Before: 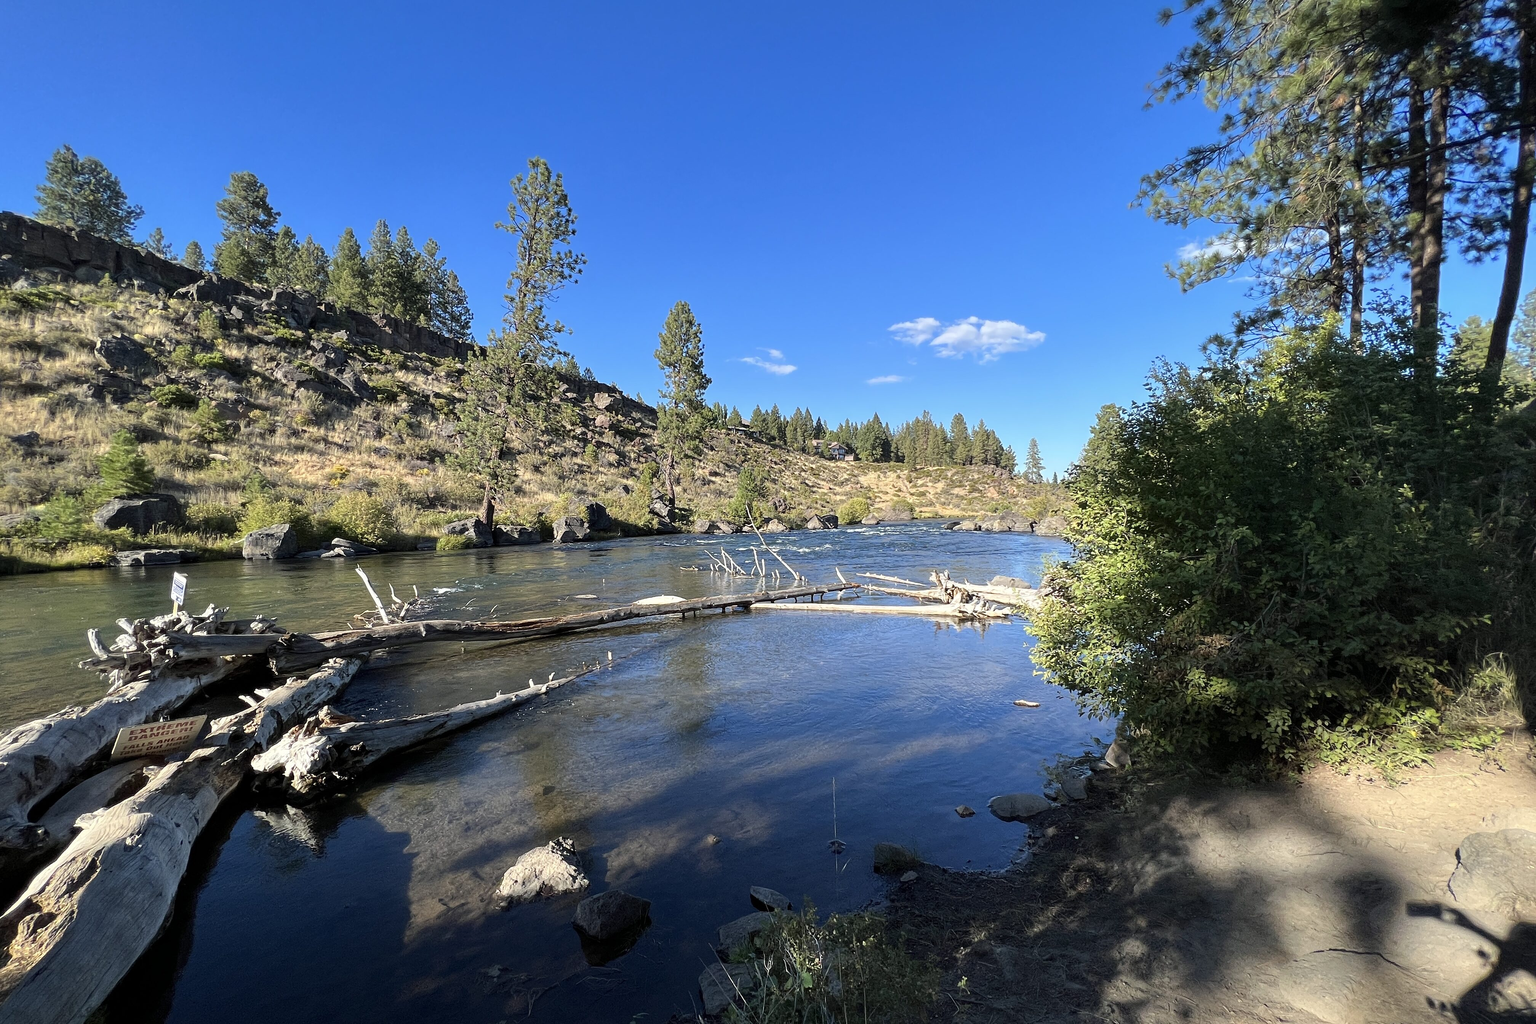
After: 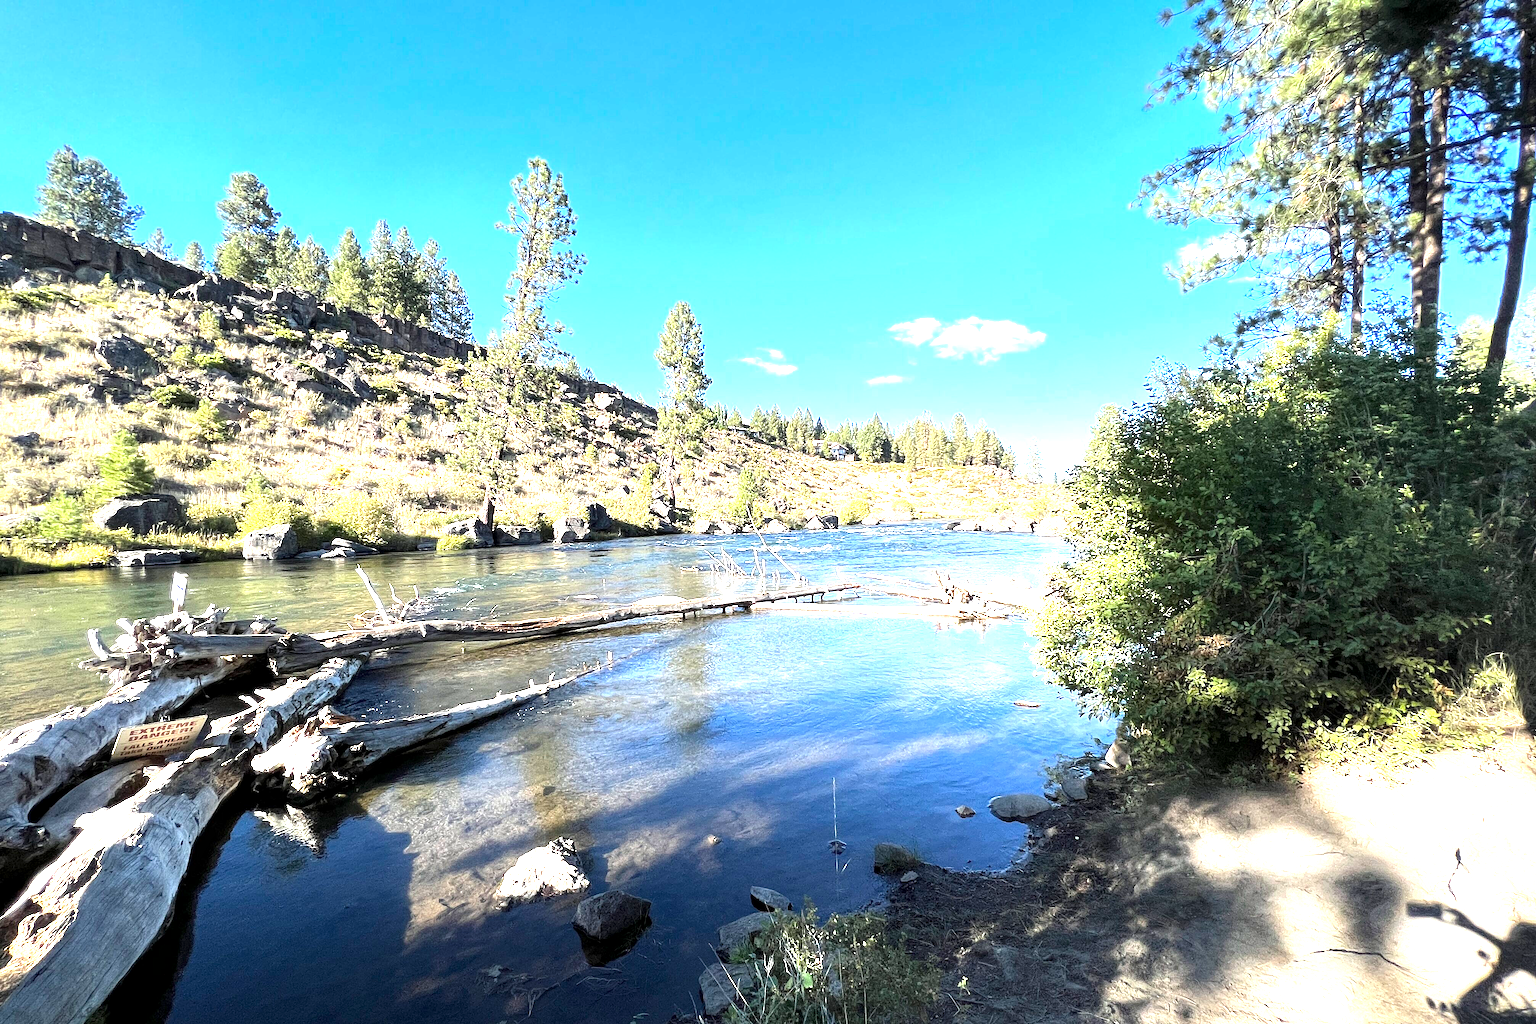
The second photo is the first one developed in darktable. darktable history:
local contrast: highlights 104%, shadows 99%, detail 119%, midtone range 0.2
exposure: black level correction 0, exposure 1.461 EV, compensate highlight preservation false
tone equalizer: -8 EV -0.439 EV, -7 EV -0.39 EV, -6 EV -0.34 EV, -5 EV -0.246 EV, -3 EV 0.196 EV, -2 EV 0.309 EV, -1 EV 0.413 EV, +0 EV 0.432 EV
